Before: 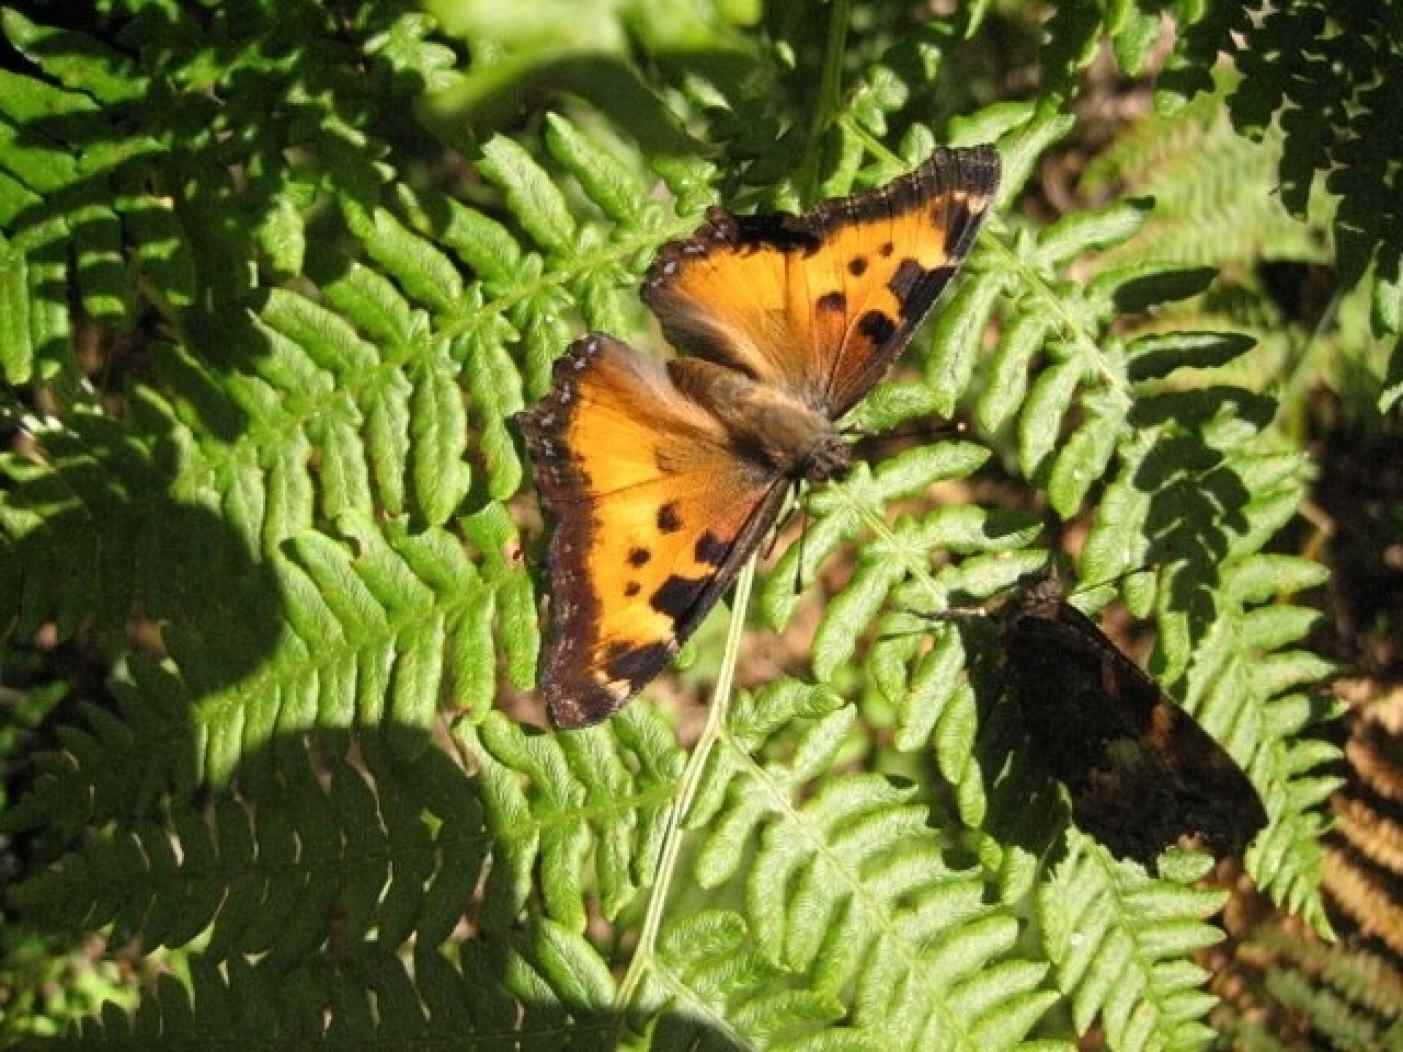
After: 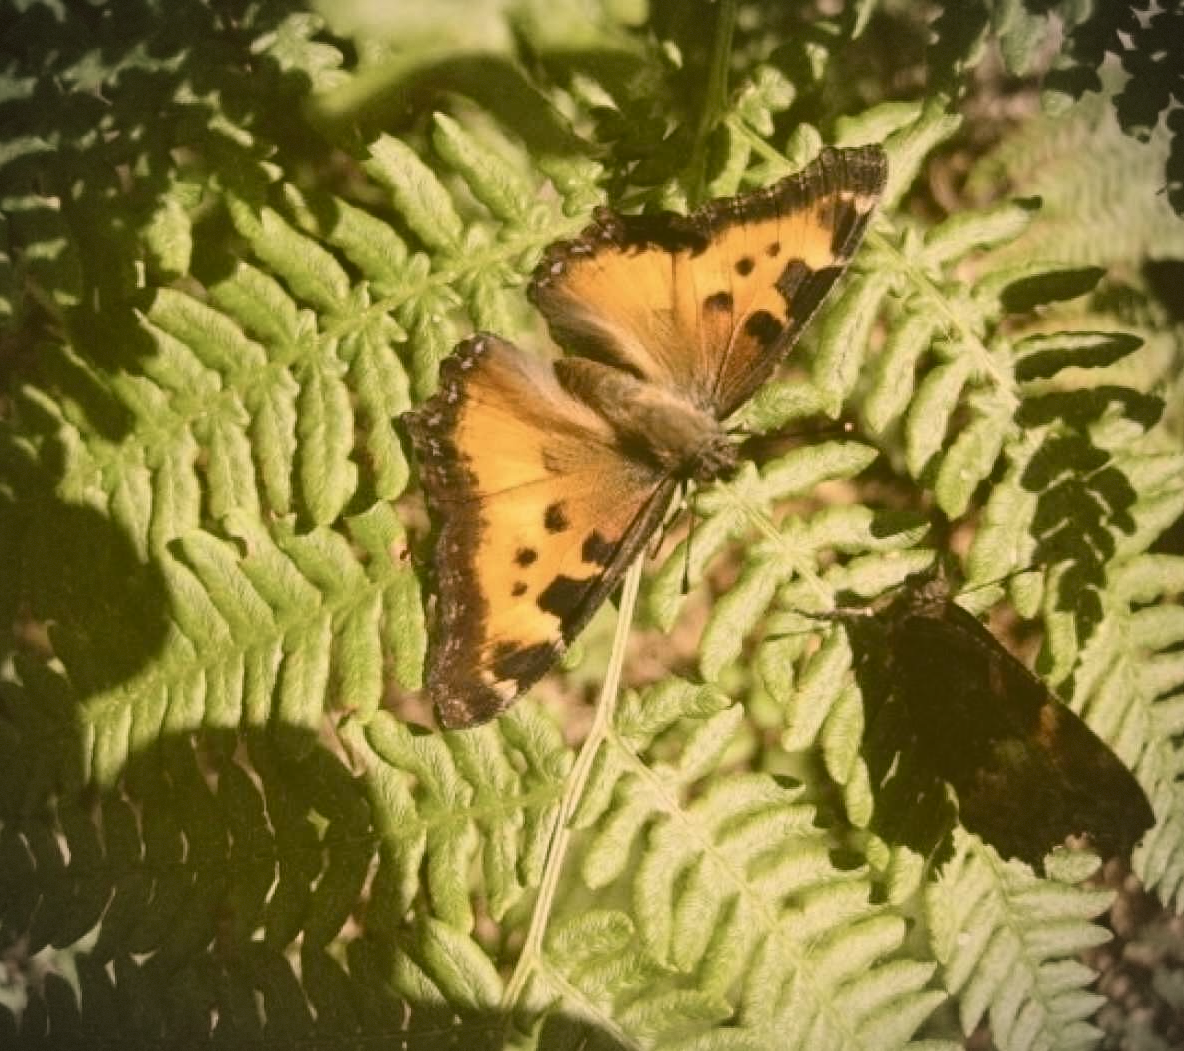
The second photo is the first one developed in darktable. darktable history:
vignetting: fall-off start 81.58%, fall-off radius 62.18%, automatic ratio true, width/height ratio 1.414, dithering 8-bit output
contrast brightness saturation: contrast -0.266, saturation -0.438
crop: left 8.069%, right 7.473%
tone curve: curves: ch0 [(0, 0) (0.003, 0.077) (0.011, 0.089) (0.025, 0.105) (0.044, 0.122) (0.069, 0.134) (0.1, 0.151) (0.136, 0.171) (0.177, 0.198) (0.224, 0.23) (0.277, 0.273) (0.335, 0.343) (0.399, 0.422) (0.468, 0.508) (0.543, 0.601) (0.623, 0.695) (0.709, 0.782) (0.801, 0.866) (0.898, 0.934) (1, 1)], color space Lab, independent channels, preserve colors none
color correction: highlights a* 9.01, highlights b* 14.96, shadows a* -0.445, shadows b* 27.17
